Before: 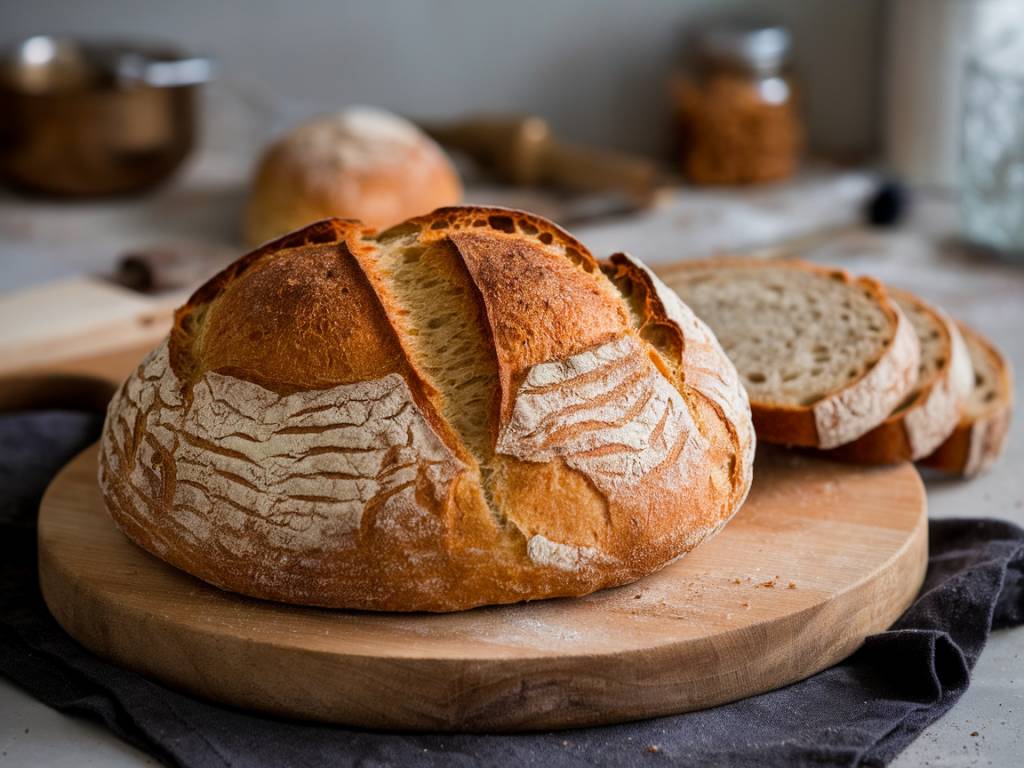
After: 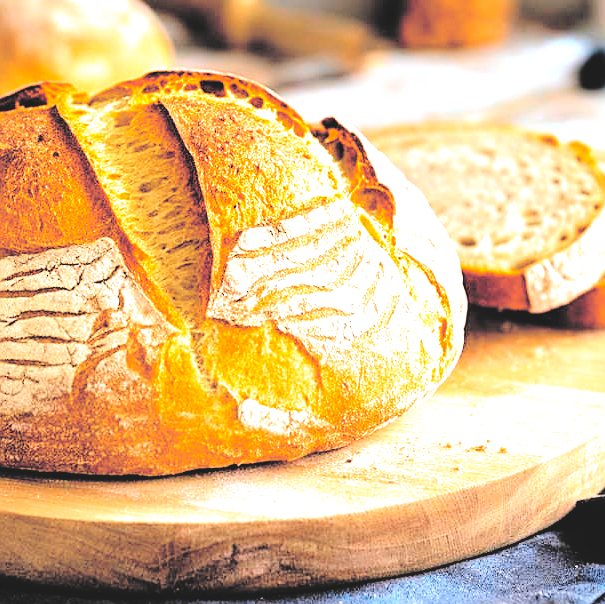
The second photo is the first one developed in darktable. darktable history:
crop and rotate: left 28.256%, top 17.734%, right 12.656%, bottom 3.573%
contrast brightness saturation: brightness 1
tone equalizer: on, module defaults
sharpen: on, module defaults
filmic rgb: black relative exposure -8.2 EV, white relative exposure 2.2 EV, threshold 3 EV, hardness 7.11, latitude 85.74%, contrast 1.696, highlights saturation mix -4%, shadows ↔ highlights balance -2.69%, preserve chrominance no, color science v5 (2021), contrast in shadows safe, contrast in highlights safe, enable highlight reconstruction true
color zones: curves: ch0 [(0.254, 0.492) (0.724, 0.62)]; ch1 [(0.25, 0.528) (0.719, 0.796)]; ch2 [(0, 0.472) (0.25, 0.5) (0.73, 0.184)]
exposure: black level correction 0, exposure 0.68 EV, compensate exposure bias true, compensate highlight preservation false
